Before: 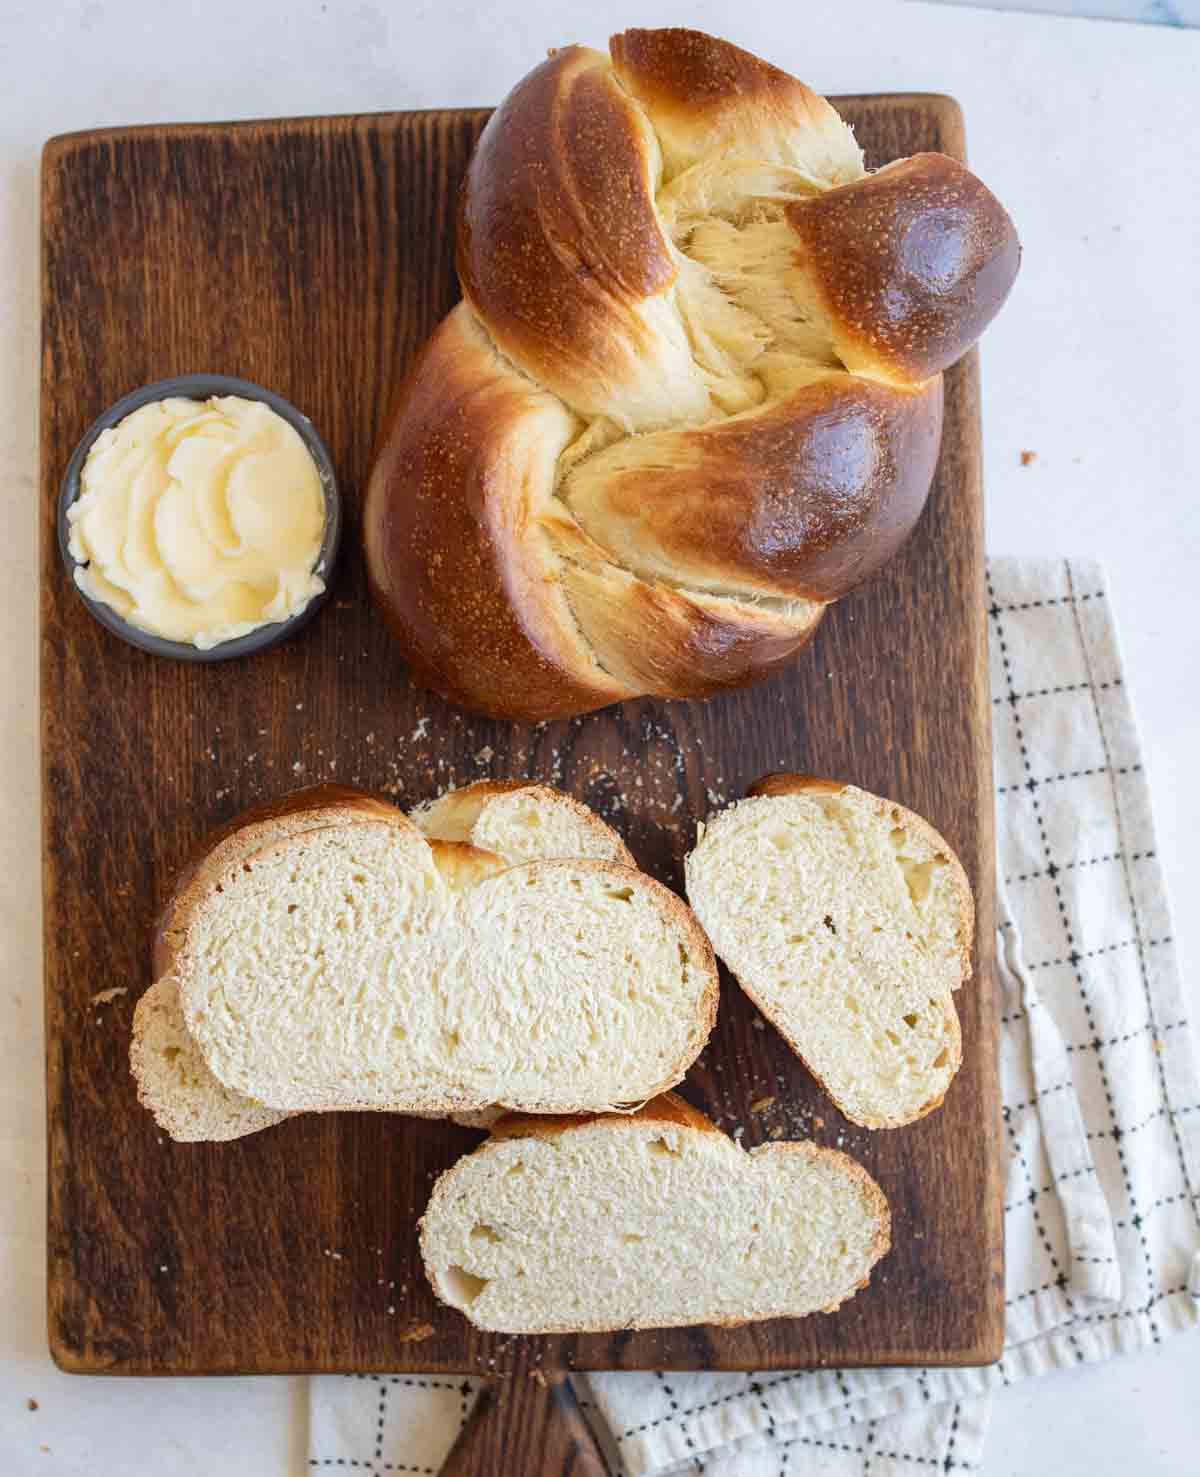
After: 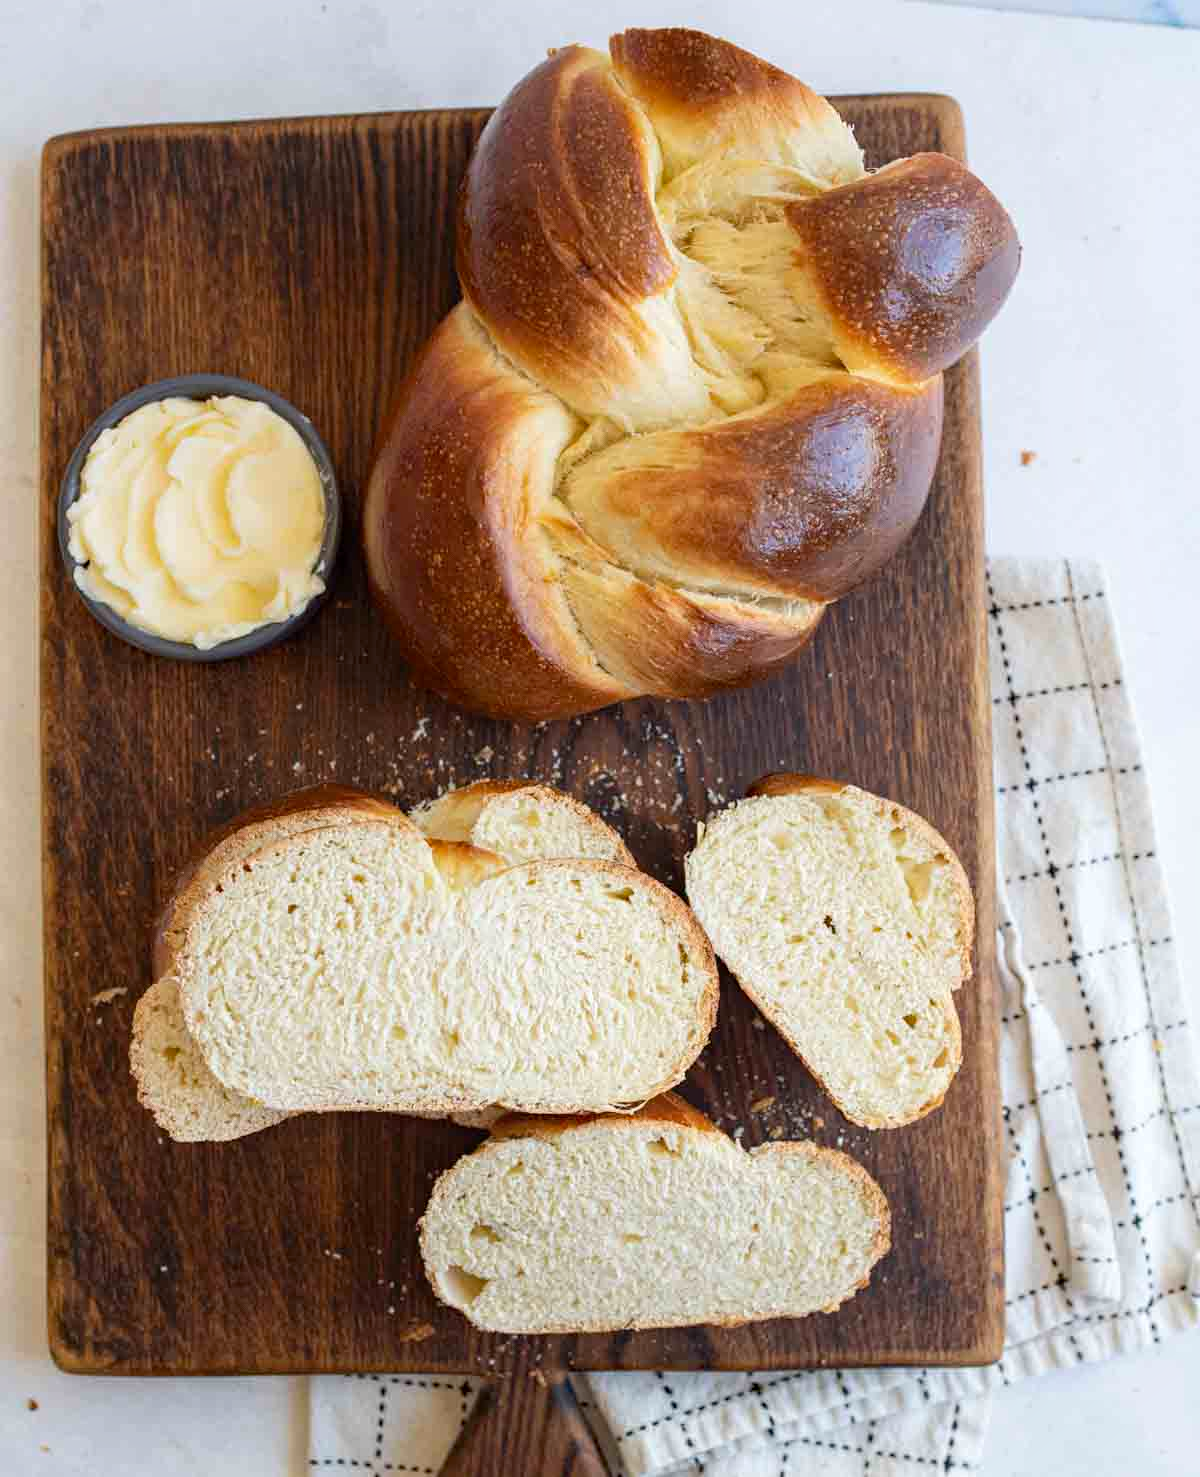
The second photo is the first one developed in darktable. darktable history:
contrast equalizer: octaves 7, y [[0.502, 0.505, 0.512, 0.529, 0.564, 0.588], [0.5 ×6], [0.502, 0.505, 0.512, 0.529, 0.564, 0.588], [0, 0.001, 0.001, 0.004, 0.008, 0.011], [0, 0.001, 0.001, 0.004, 0.008, 0.011]], mix 0.208
shadows and highlights: shadows -70.98, highlights 35, soften with gaussian
haze removal: adaptive false
